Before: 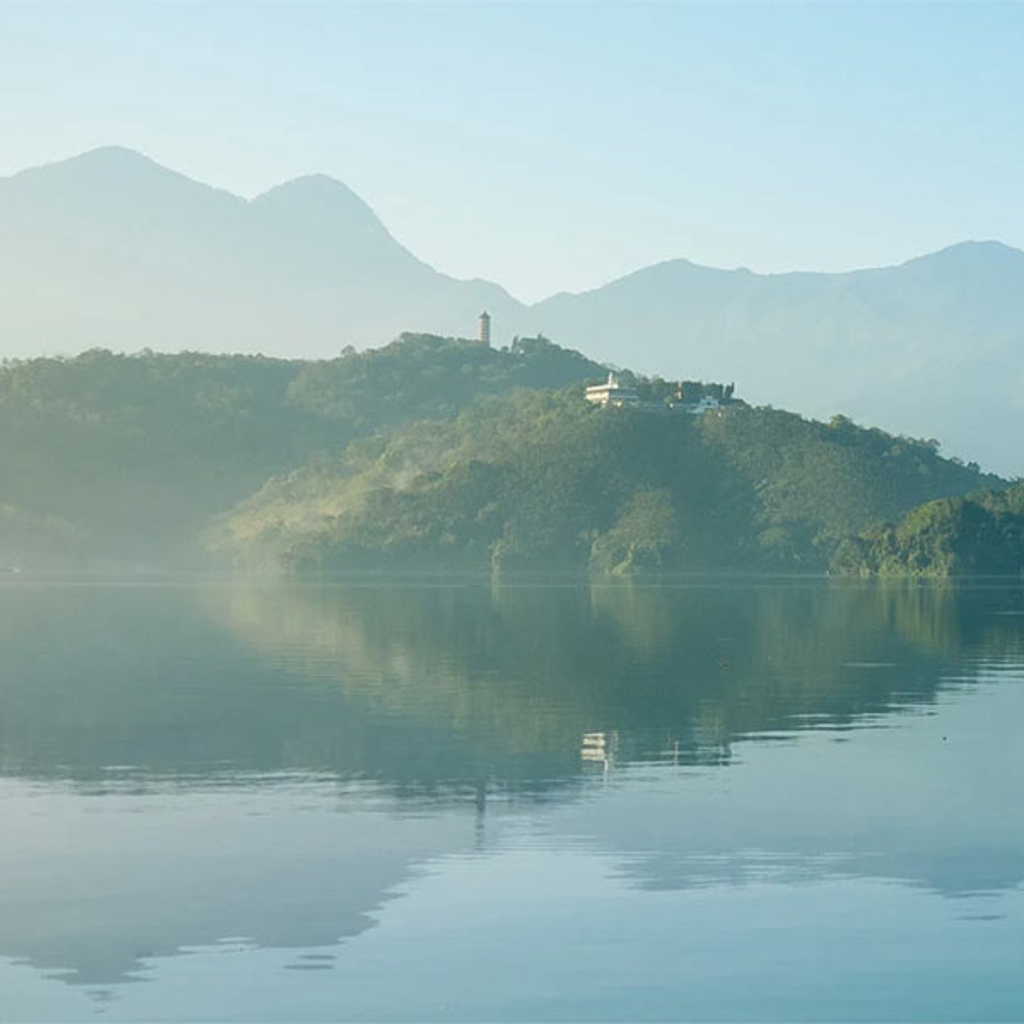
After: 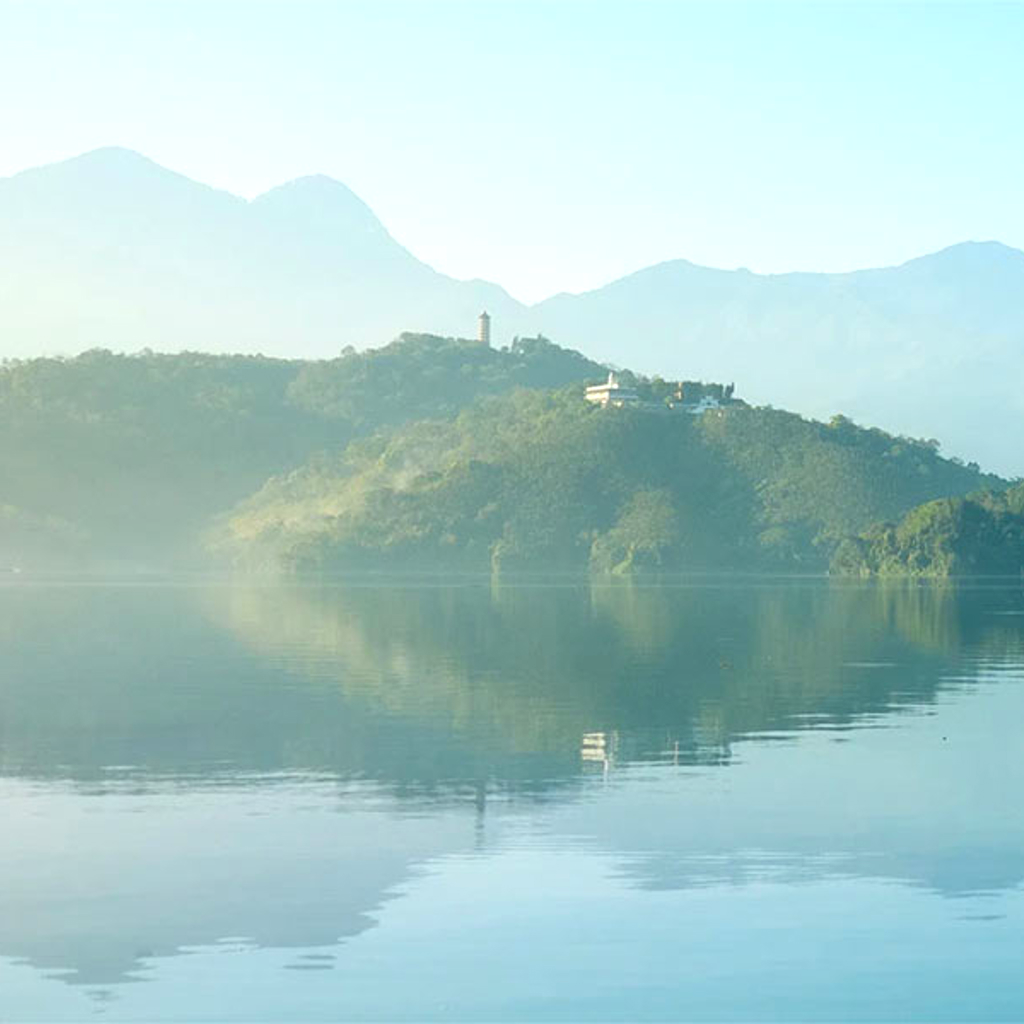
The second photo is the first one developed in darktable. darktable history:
contrast brightness saturation: contrast 0.032, brightness 0.068, saturation 0.122
tone equalizer: -8 EV -0.387 EV, -7 EV -0.384 EV, -6 EV -0.352 EV, -5 EV -0.215 EV, -3 EV 0.234 EV, -2 EV 0.357 EV, -1 EV 0.394 EV, +0 EV 0.432 EV, mask exposure compensation -0.488 EV
